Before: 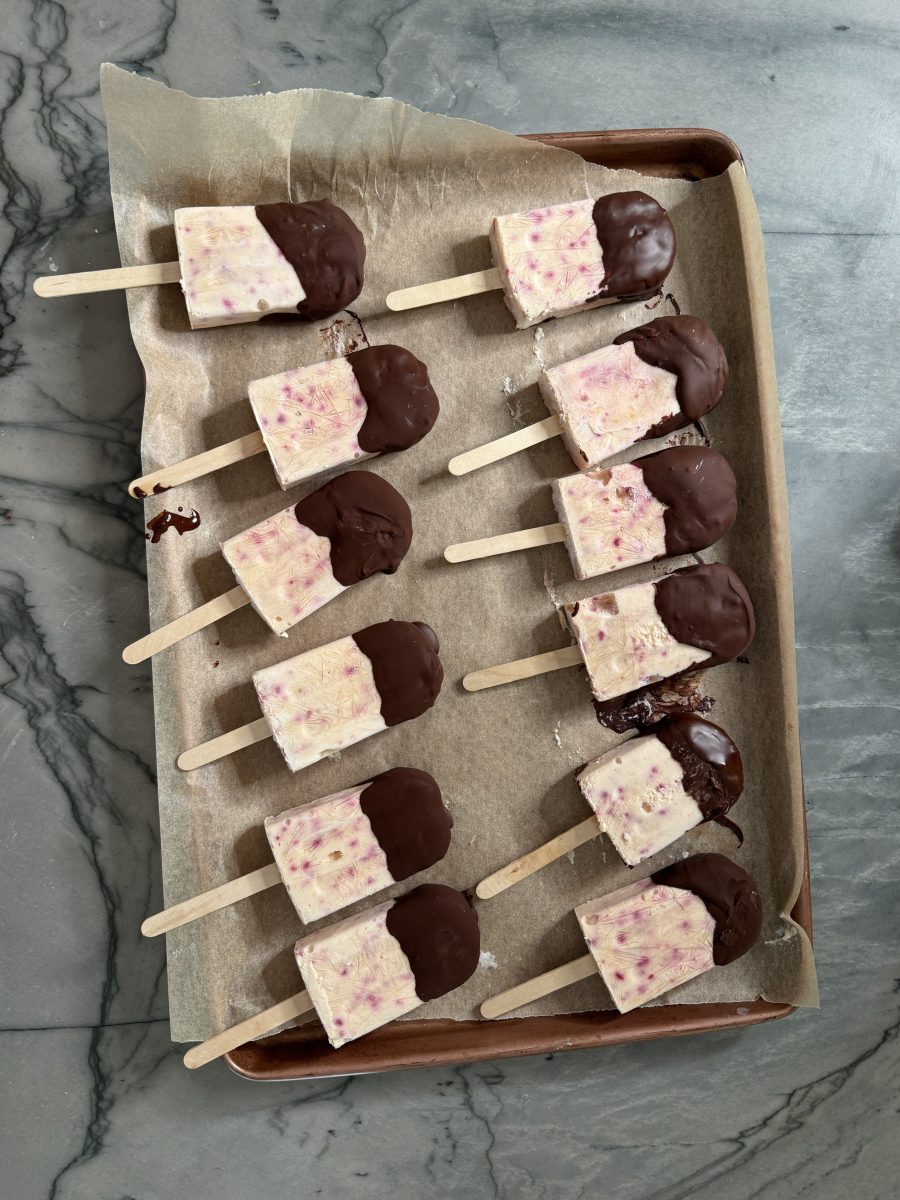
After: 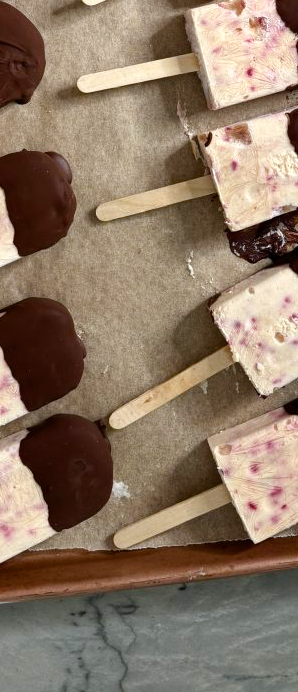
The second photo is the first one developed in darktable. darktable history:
shadows and highlights: low approximation 0.01, soften with gaussian
color balance rgb: linear chroma grading › shadows 32%, linear chroma grading › global chroma -2%, linear chroma grading › mid-tones 4%, perceptual saturation grading › global saturation -2%, perceptual saturation grading › highlights -8%, perceptual saturation grading › mid-tones 8%, perceptual saturation grading › shadows 4%, perceptual brilliance grading › highlights 8%, perceptual brilliance grading › mid-tones 4%, perceptual brilliance grading › shadows 2%, global vibrance 16%, saturation formula JzAzBz (2021)
crop: left 40.878%, top 39.176%, right 25.993%, bottom 3.081%
